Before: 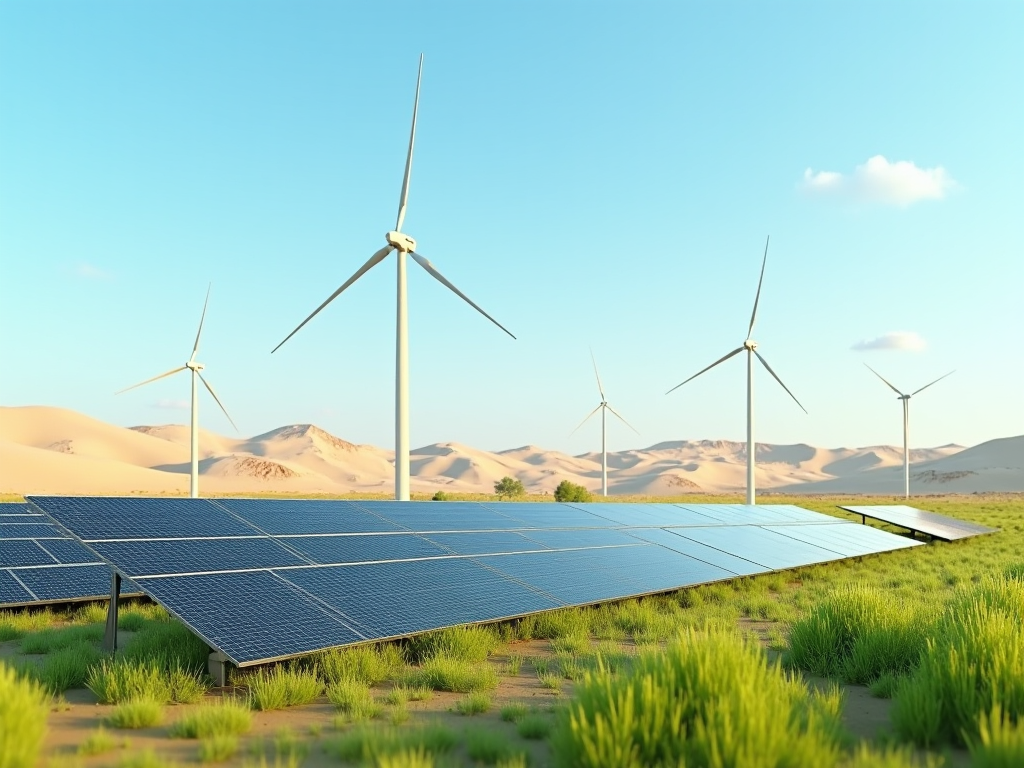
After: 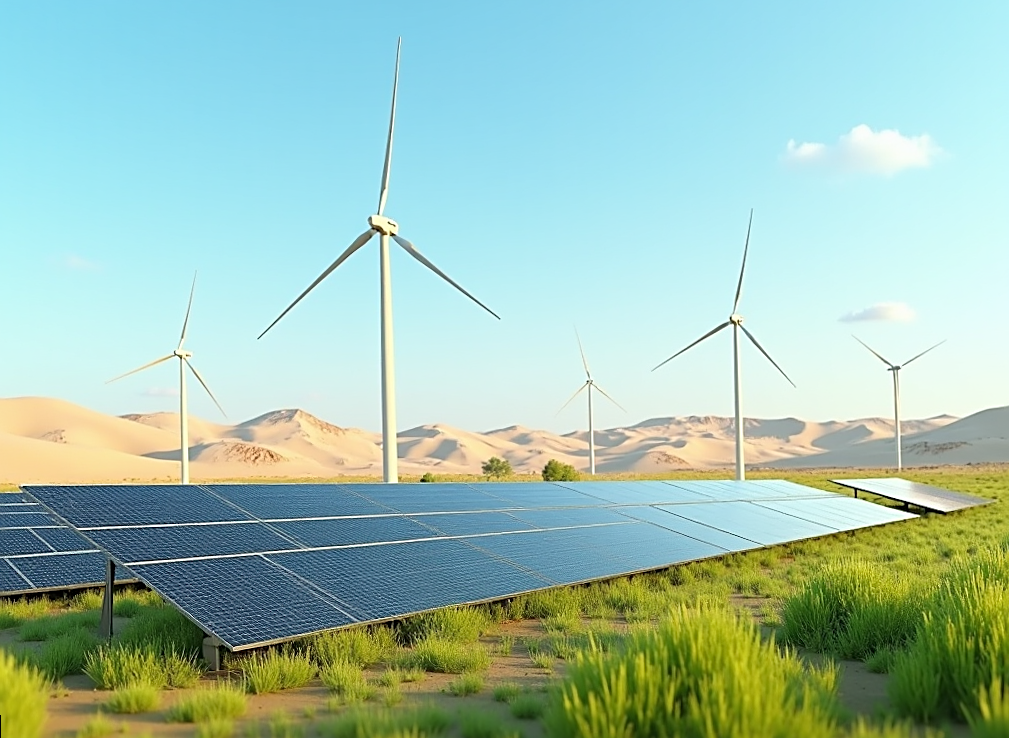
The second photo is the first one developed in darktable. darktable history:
sharpen: on, module defaults
rotate and perspective: rotation -1.32°, lens shift (horizontal) -0.031, crop left 0.015, crop right 0.985, crop top 0.047, crop bottom 0.982
